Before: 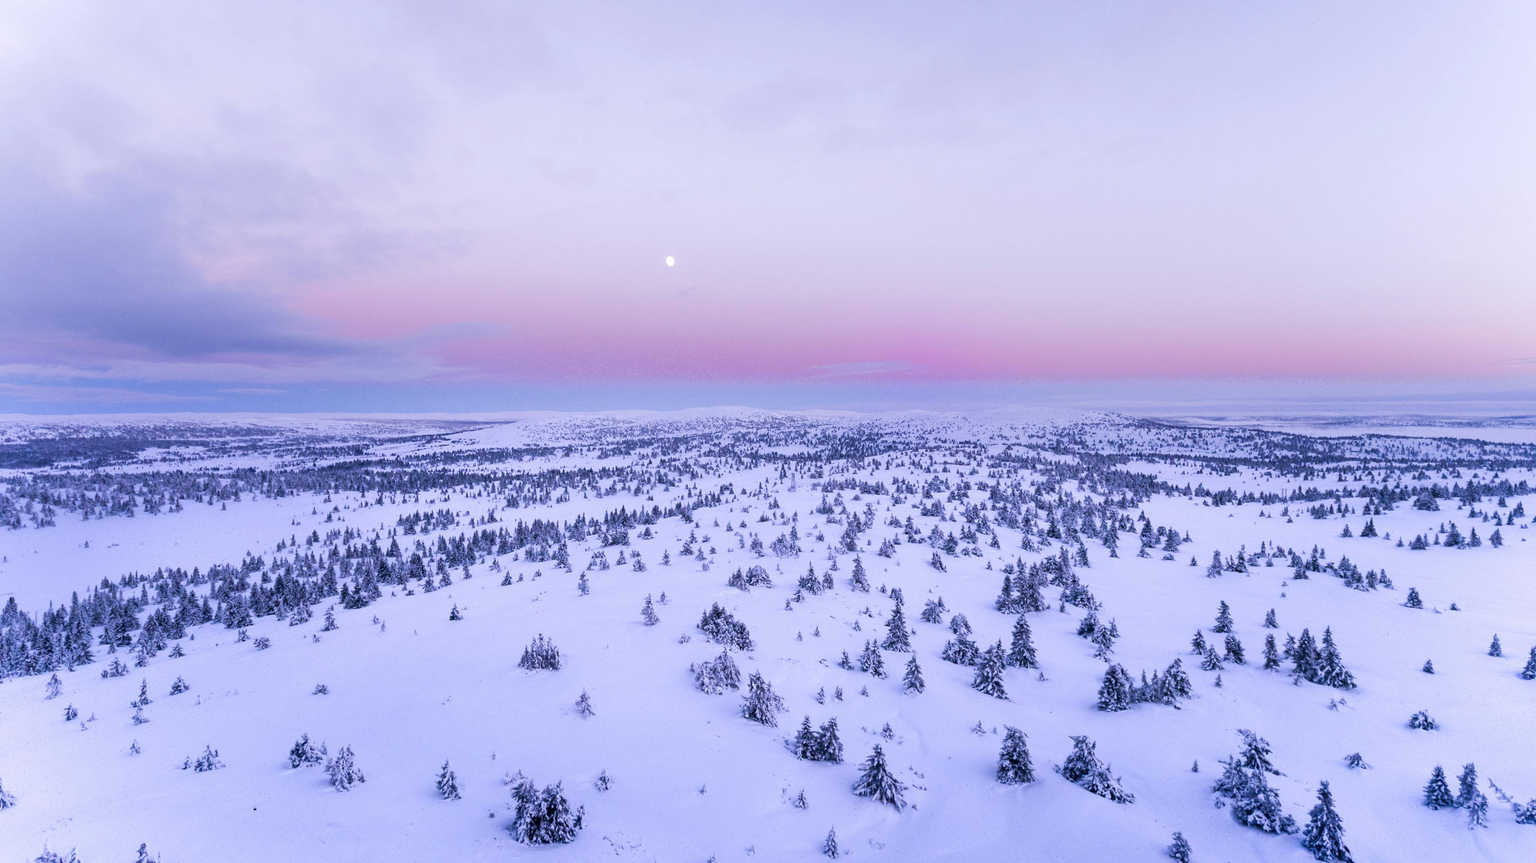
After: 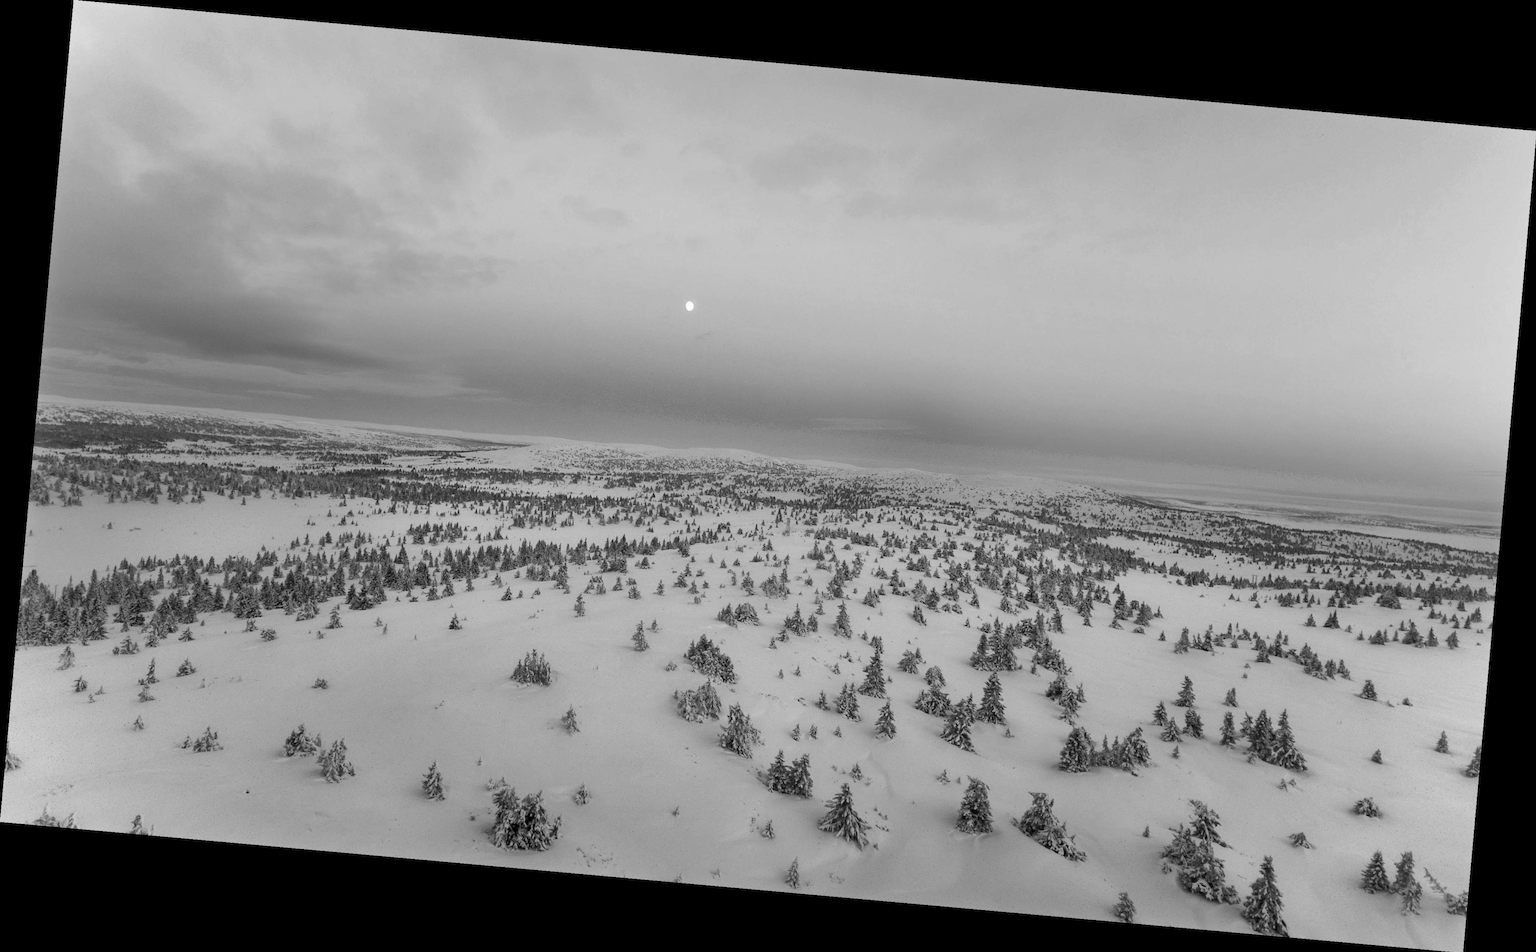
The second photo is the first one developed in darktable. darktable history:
tone curve: curves: ch0 [(0, 0) (0.161, 0.144) (0.501, 0.497) (1, 1)], color space Lab, linked channels, preserve colors none
shadows and highlights: on, module defaults
monochrome: a 0, b 0, size 0.5, highlights 0.57
rotate and perspective: rotation 5.12°, automatic cropping off
